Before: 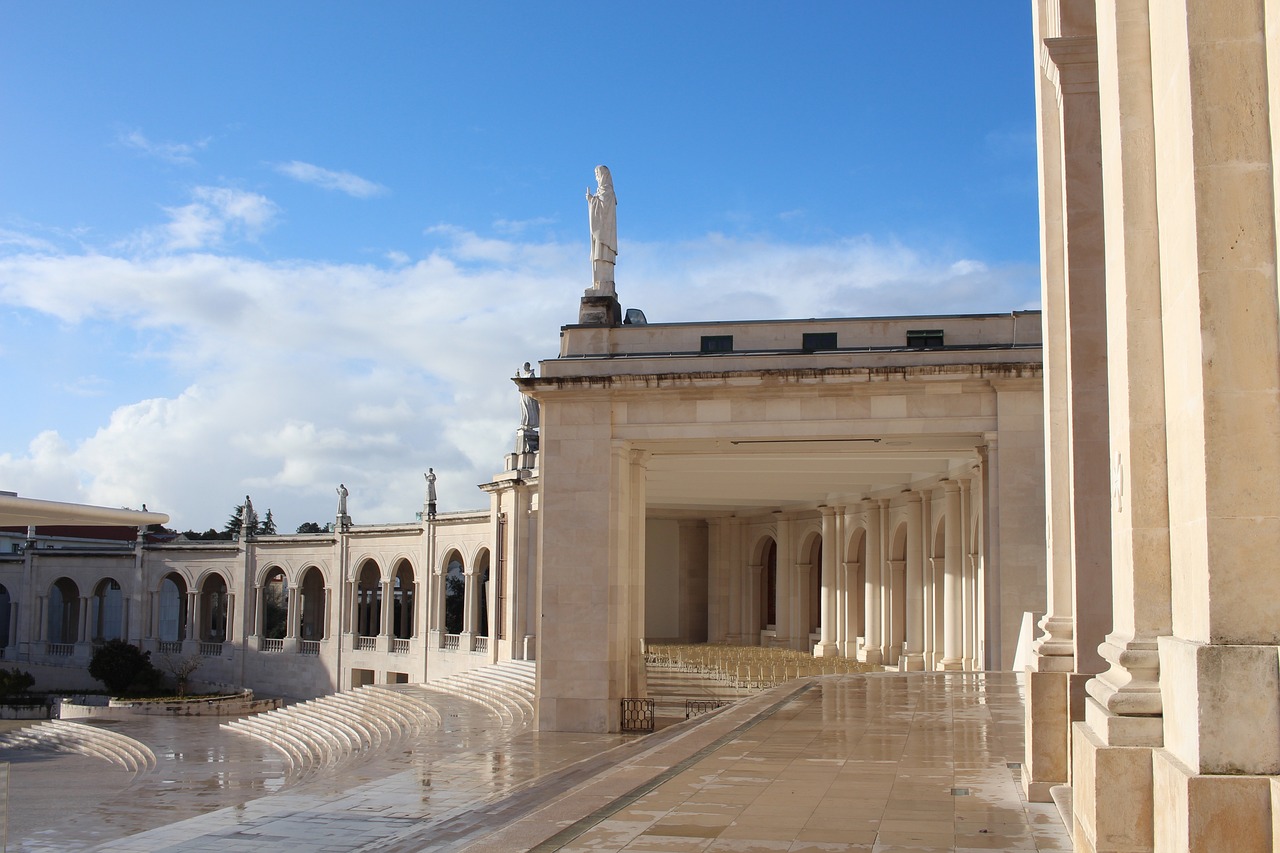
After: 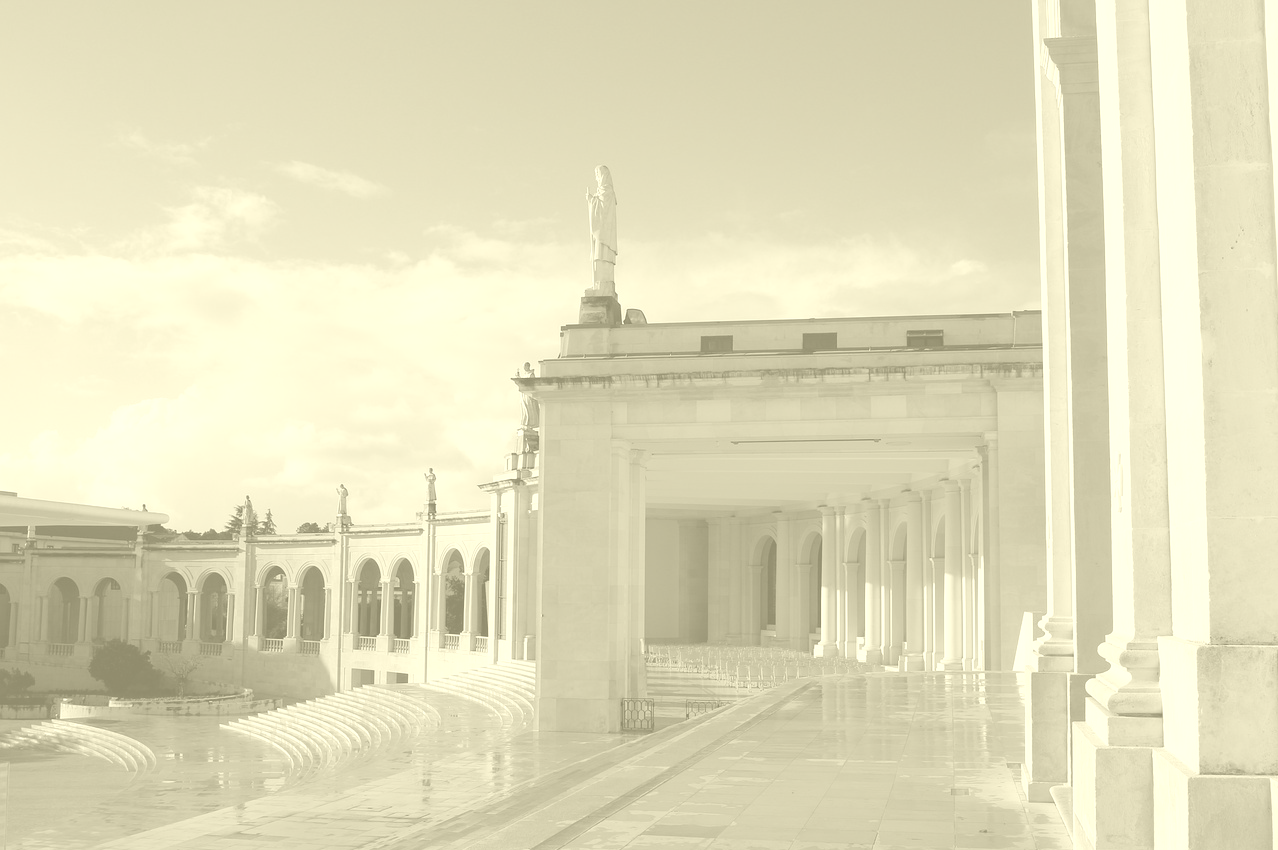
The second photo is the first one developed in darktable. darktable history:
colorize: hue 43.2°, saturation 40%, version 1
crop: top 0.05%, bottom 0.098%
